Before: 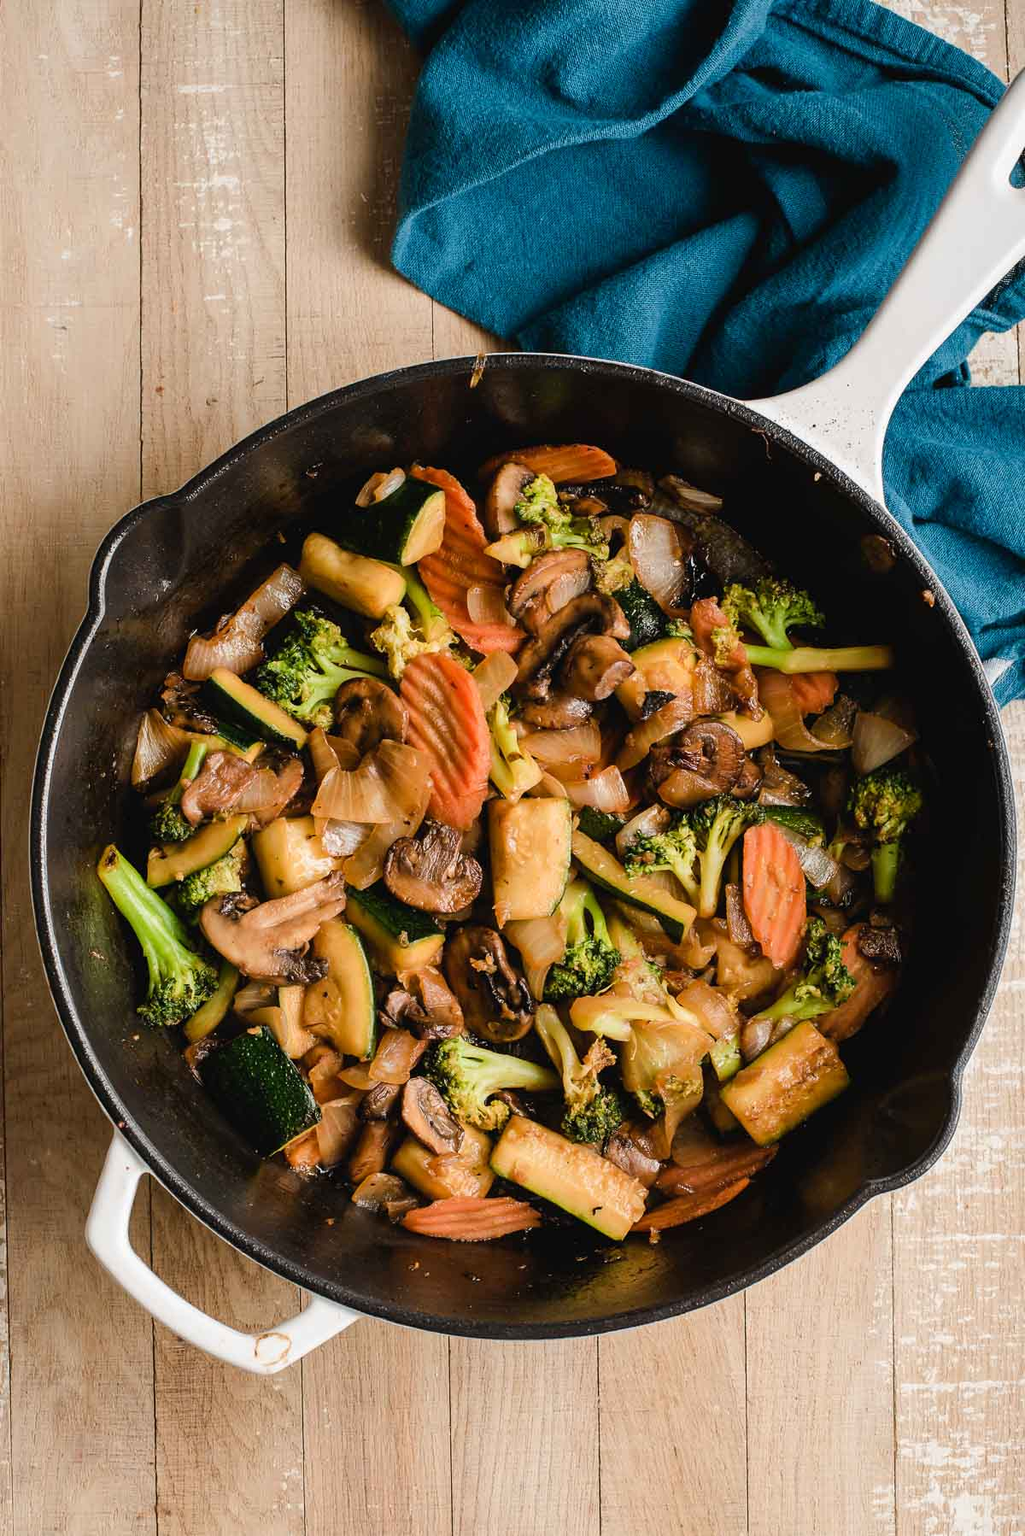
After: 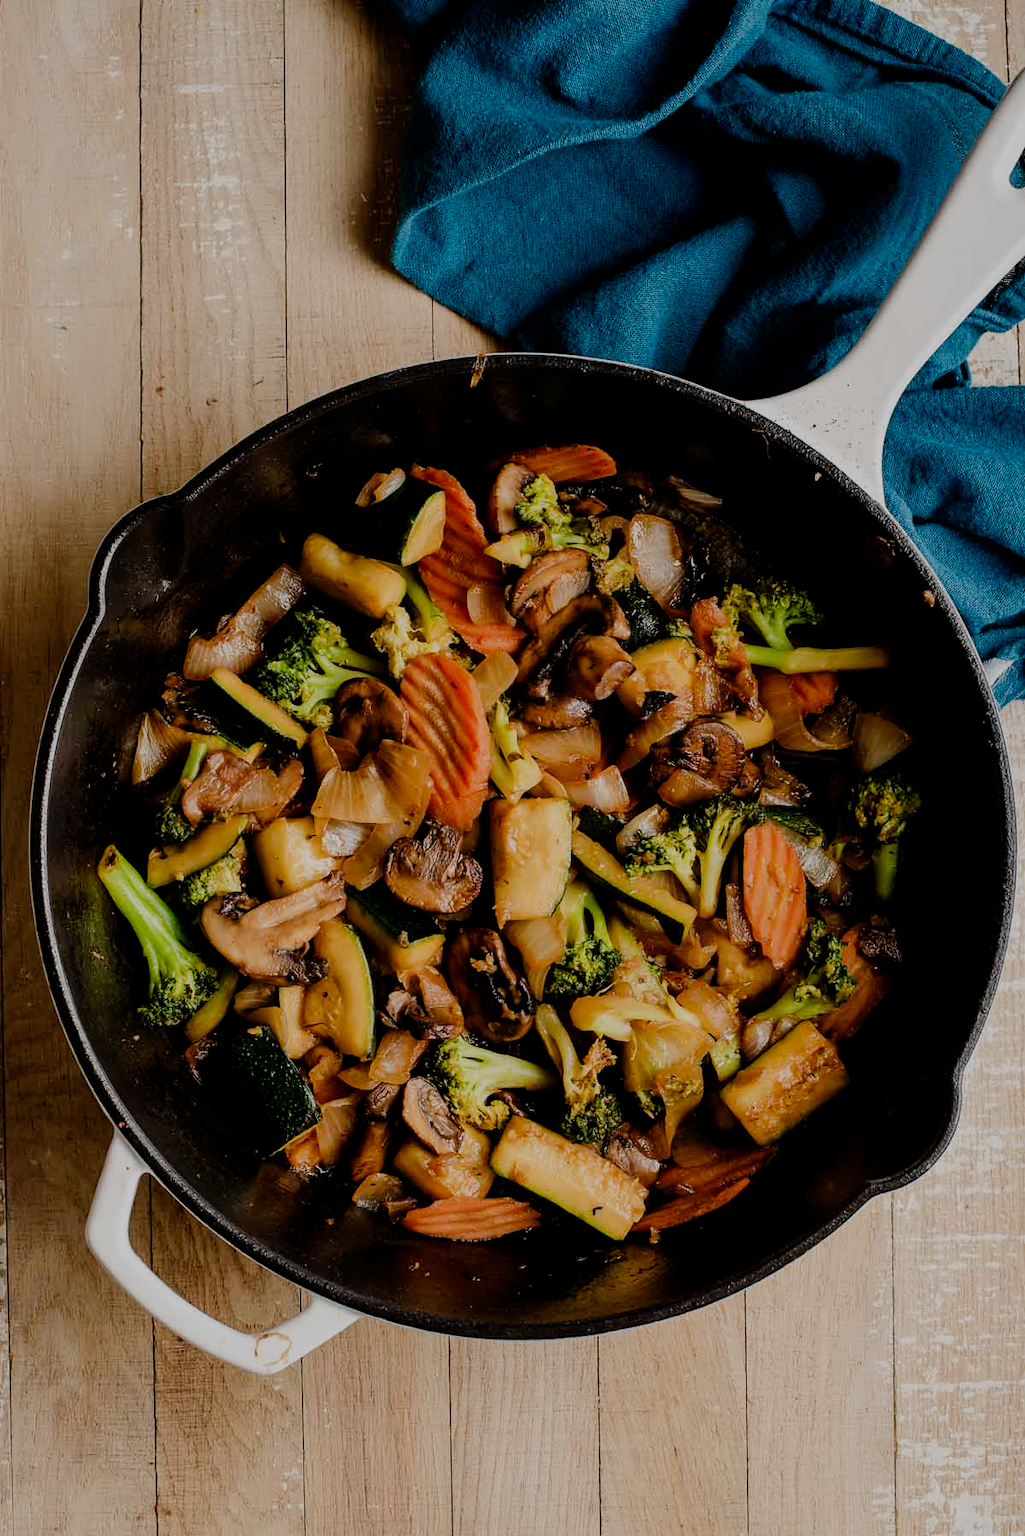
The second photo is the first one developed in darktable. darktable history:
filmic rgb: middle gray luminance 28.86%, black relative exposure -10.34 EV, white relative exposure 5.48 EV, threshold 2.98 EV, target black luminance 0%, hardness 3.97, latitude 2.73%, contrast 1.13, highlights saturation mix 6.39%, shadows ↔ highlights balance 15.08%, add noise in highlights 0.001, preserve chrominance no, color science v3 (2019), use custom middle-gray values true, contrast in highlights soft, enable highlight reconstruction true
tone equalizer: on, module defaults
